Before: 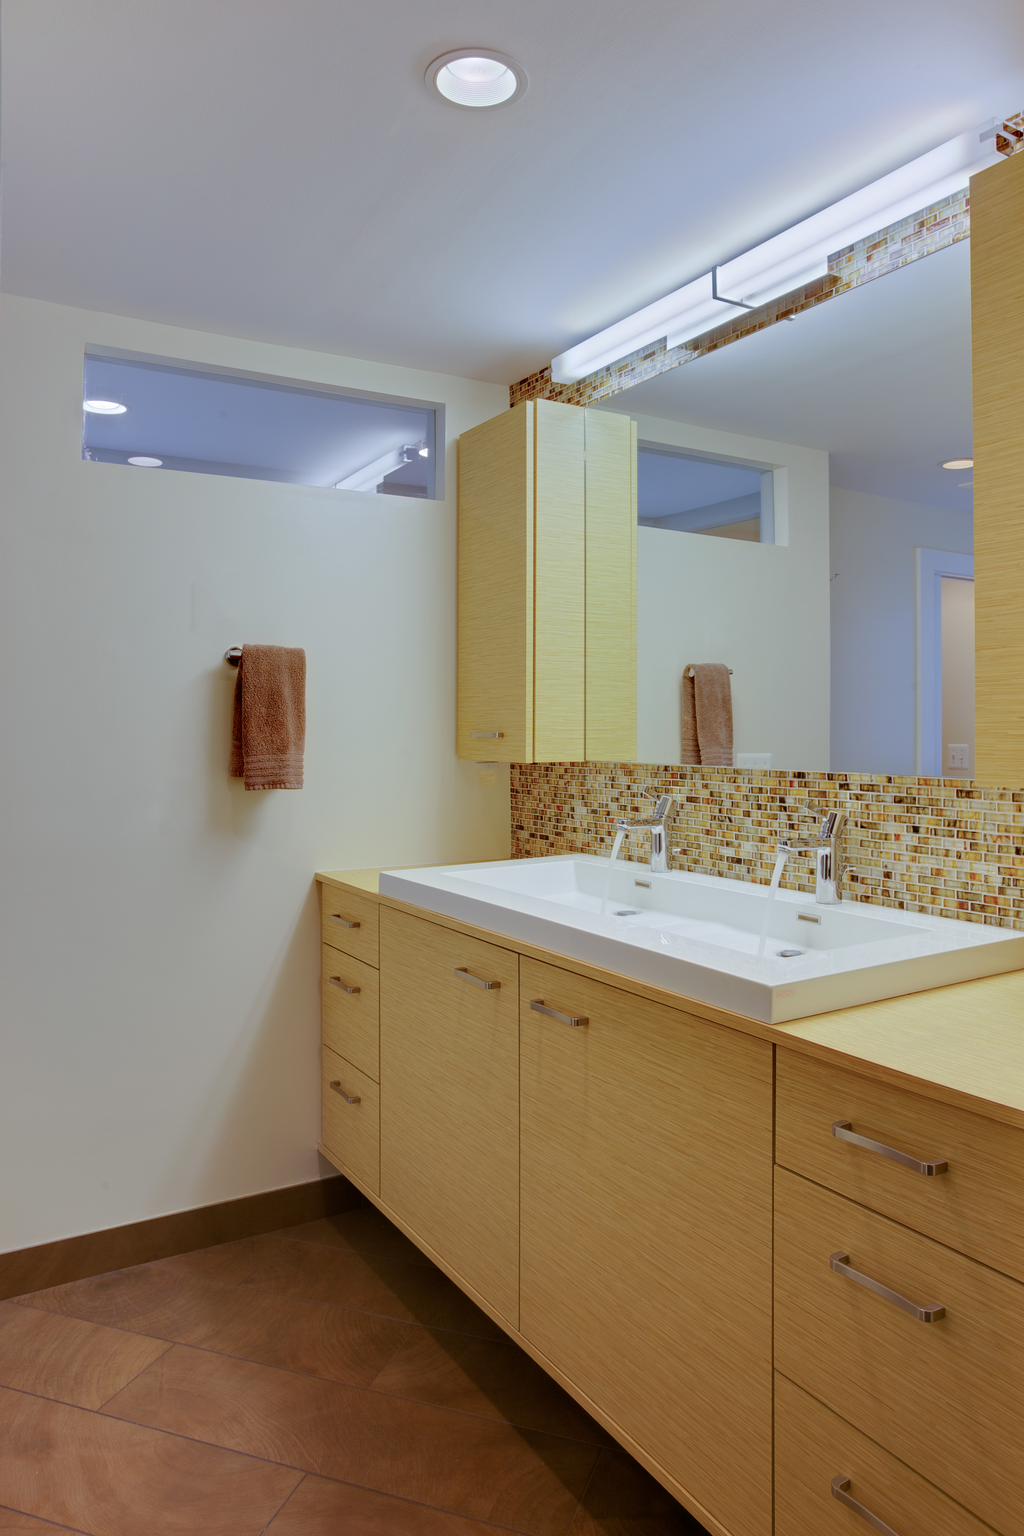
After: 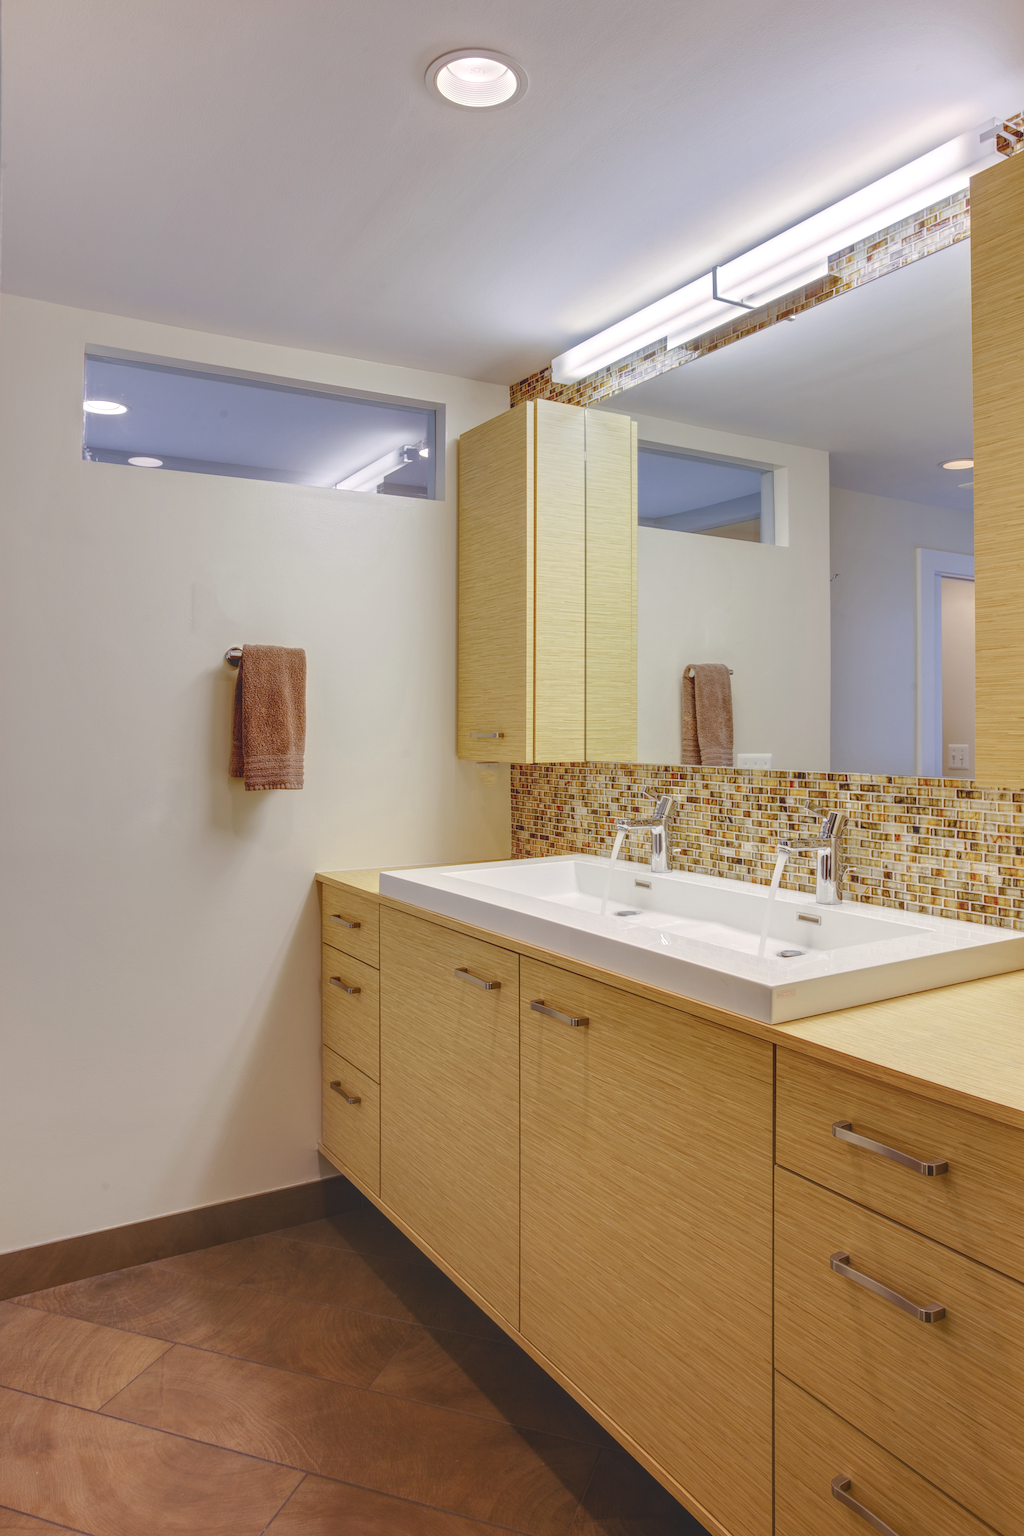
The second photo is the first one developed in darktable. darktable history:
local contrast: highlights 74%, shadows 55%, detail 176%, midtone range 0.207
contrast brightness saturation: saturation -0.17
color balance rgb: shadows lift › chroma 2%, shadows lift › hue 247.2°, power › chroma 0.3%, power › hue 25.2°, highlights gain › chroma 3%, highlights gain › hue 60°, global offset › luminance 2%, perceptual saturation grading › global saturation 20%, perceptual saturation grading › highlights -20%, perceptual saturation grading › shadows 30%
exposure: exposure 0.128 EV, compensate highlight preservation false
